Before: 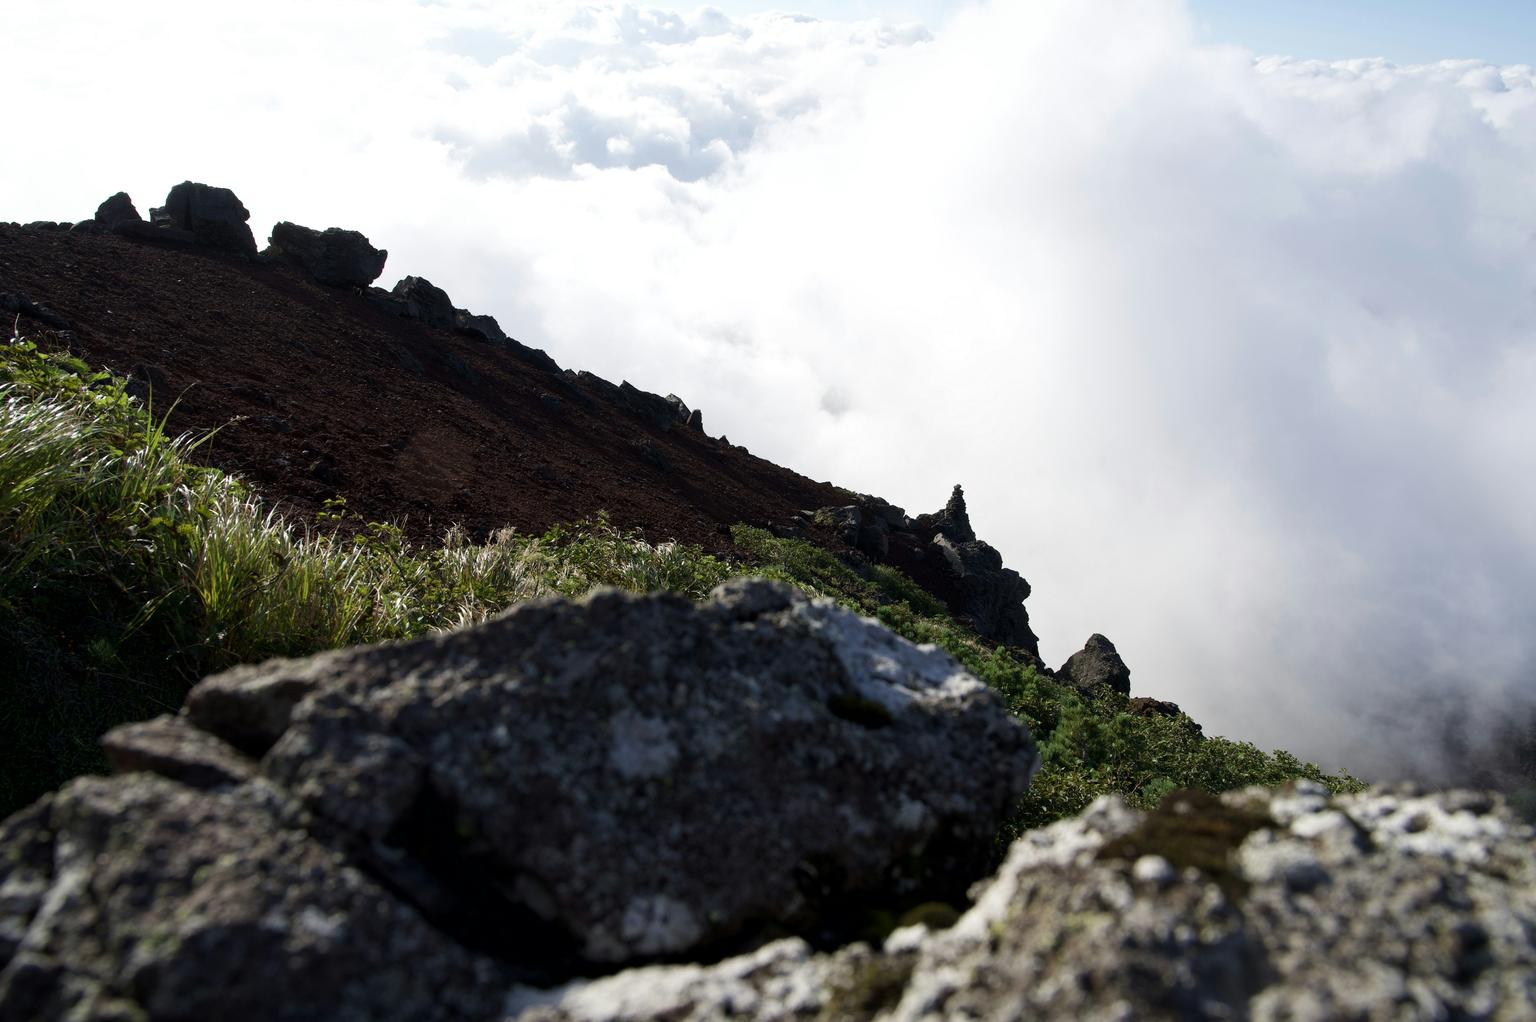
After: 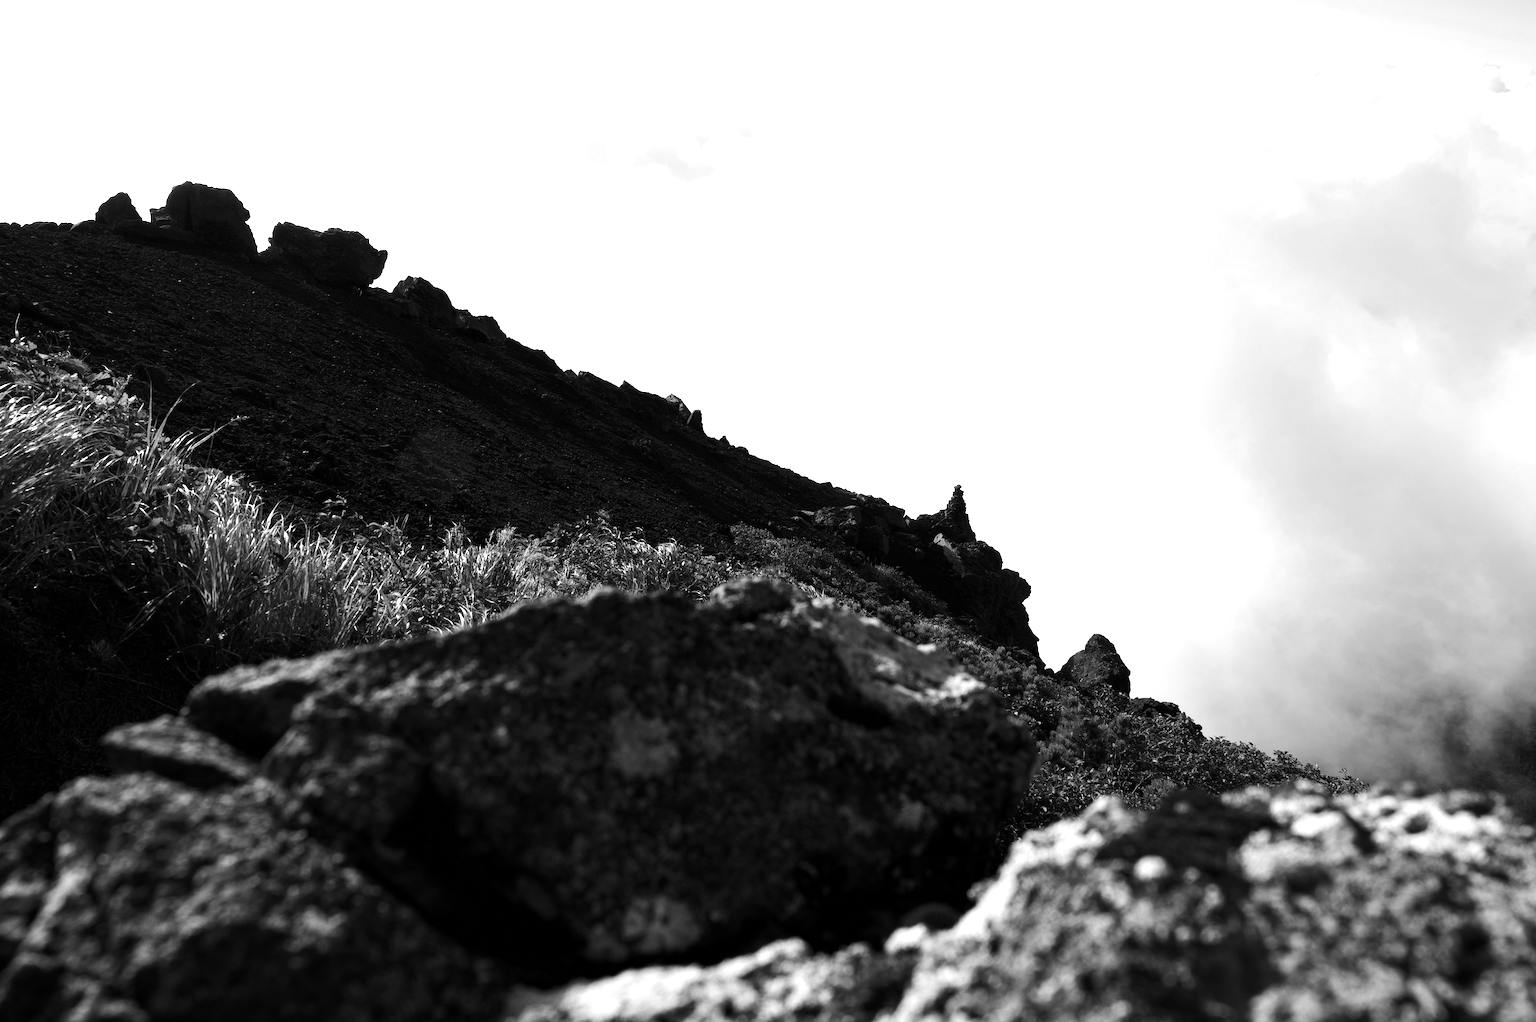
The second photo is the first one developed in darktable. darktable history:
tone equalizer: -8 EV -0.75 EV, -7 EV -0.7 EV, -6 EV -0.6 EV, -5 EV -0.4 EV, -3 EV 0.4 EV, -2 EV 0.6 EV, -1 EV 0.7 EV, +0 EV 0.75 EV, edges refinement/feathering 500, mask exposure compensation -1.57 EV, preserve details no
monochrome: on, module defaults
